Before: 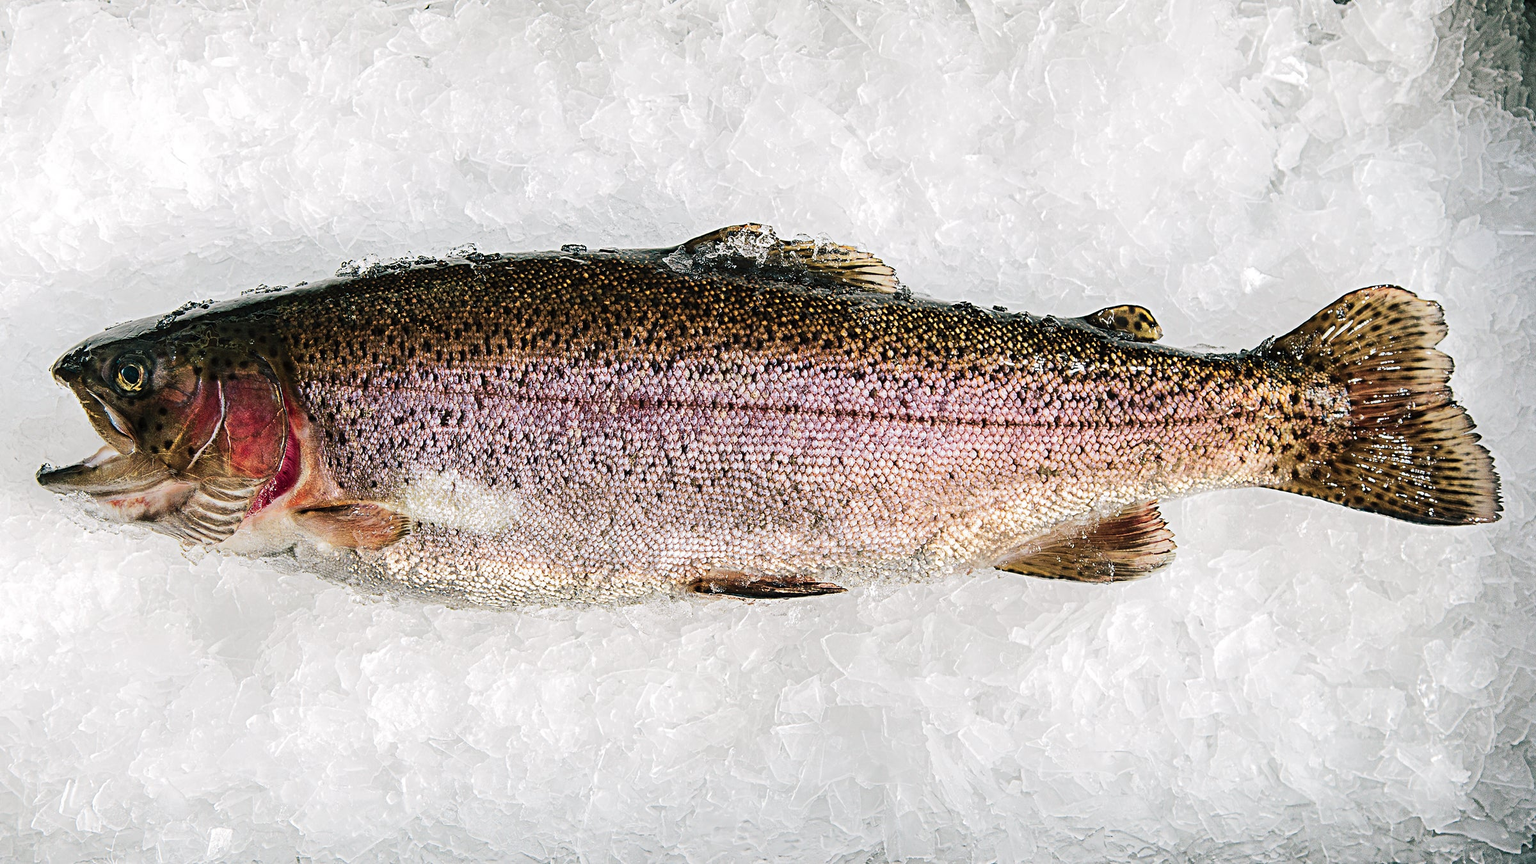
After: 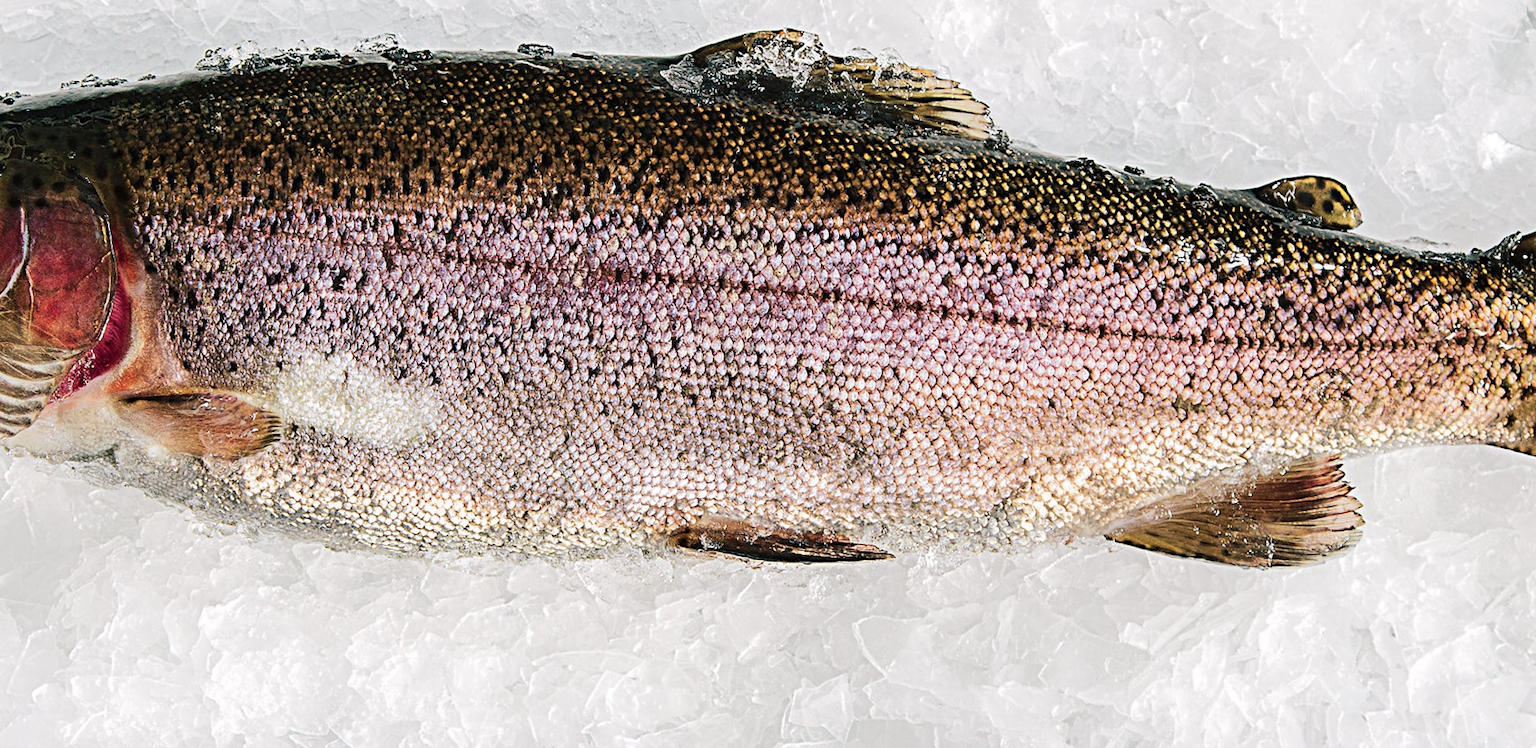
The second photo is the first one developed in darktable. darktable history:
exposure: black level correction 0, compensate exposure bias true, compensate highlight preservation false
crop and rotate: angle -3.37°, left 9.79%, top 20.73%, right 12.42%, bottom 11.82%
